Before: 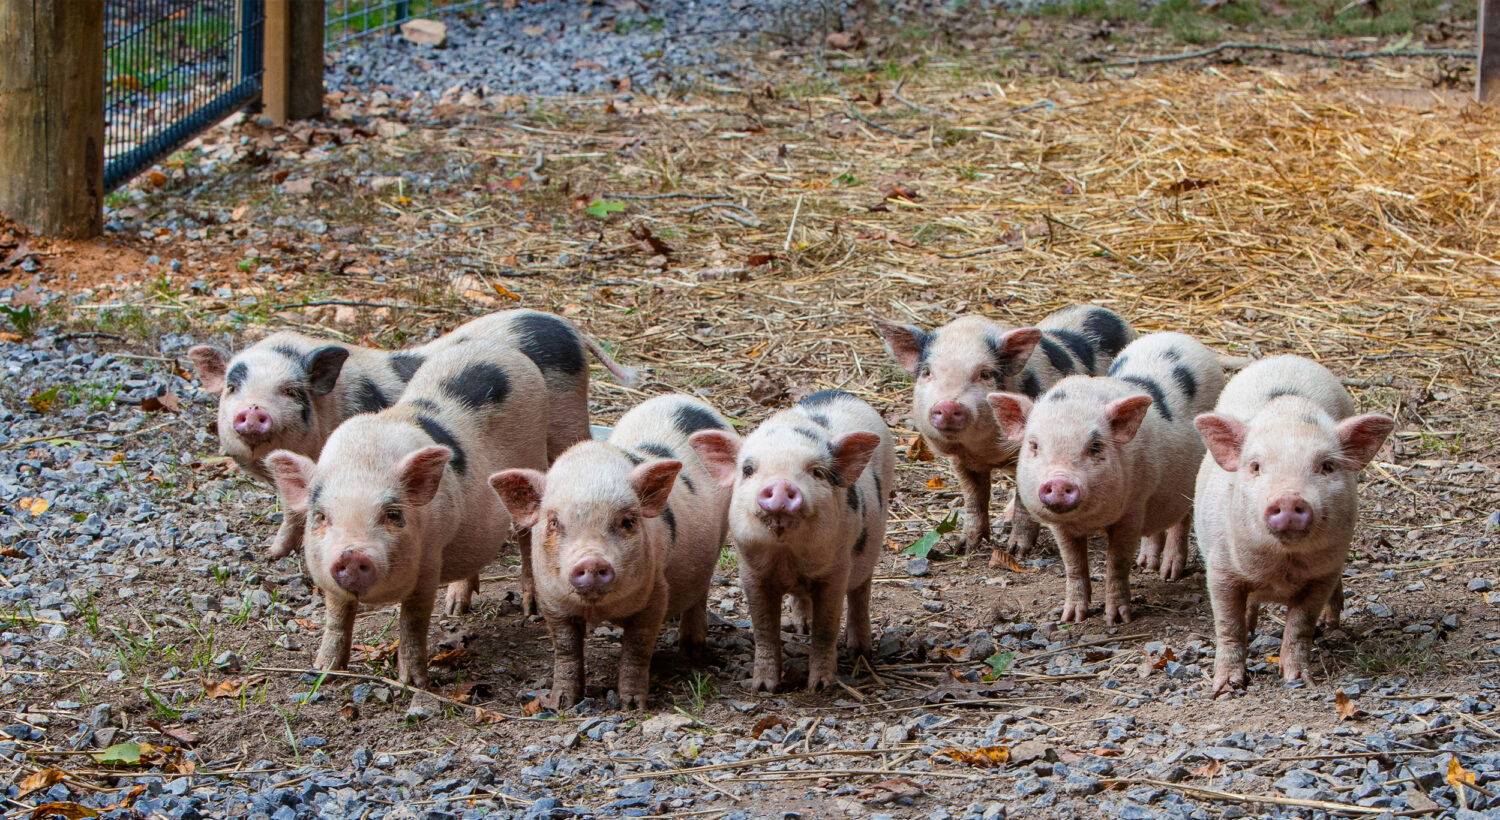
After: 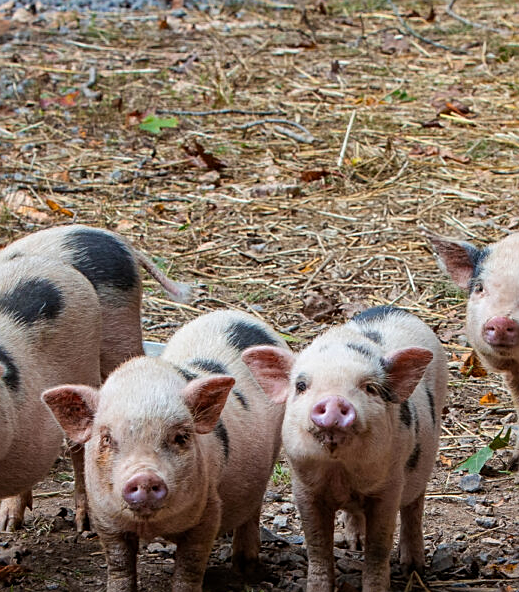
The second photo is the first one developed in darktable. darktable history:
sharpen: on, module defaults
crop and rotate: left 29.899%, top 10.337%, right 35.477%, bottom 17.423%
